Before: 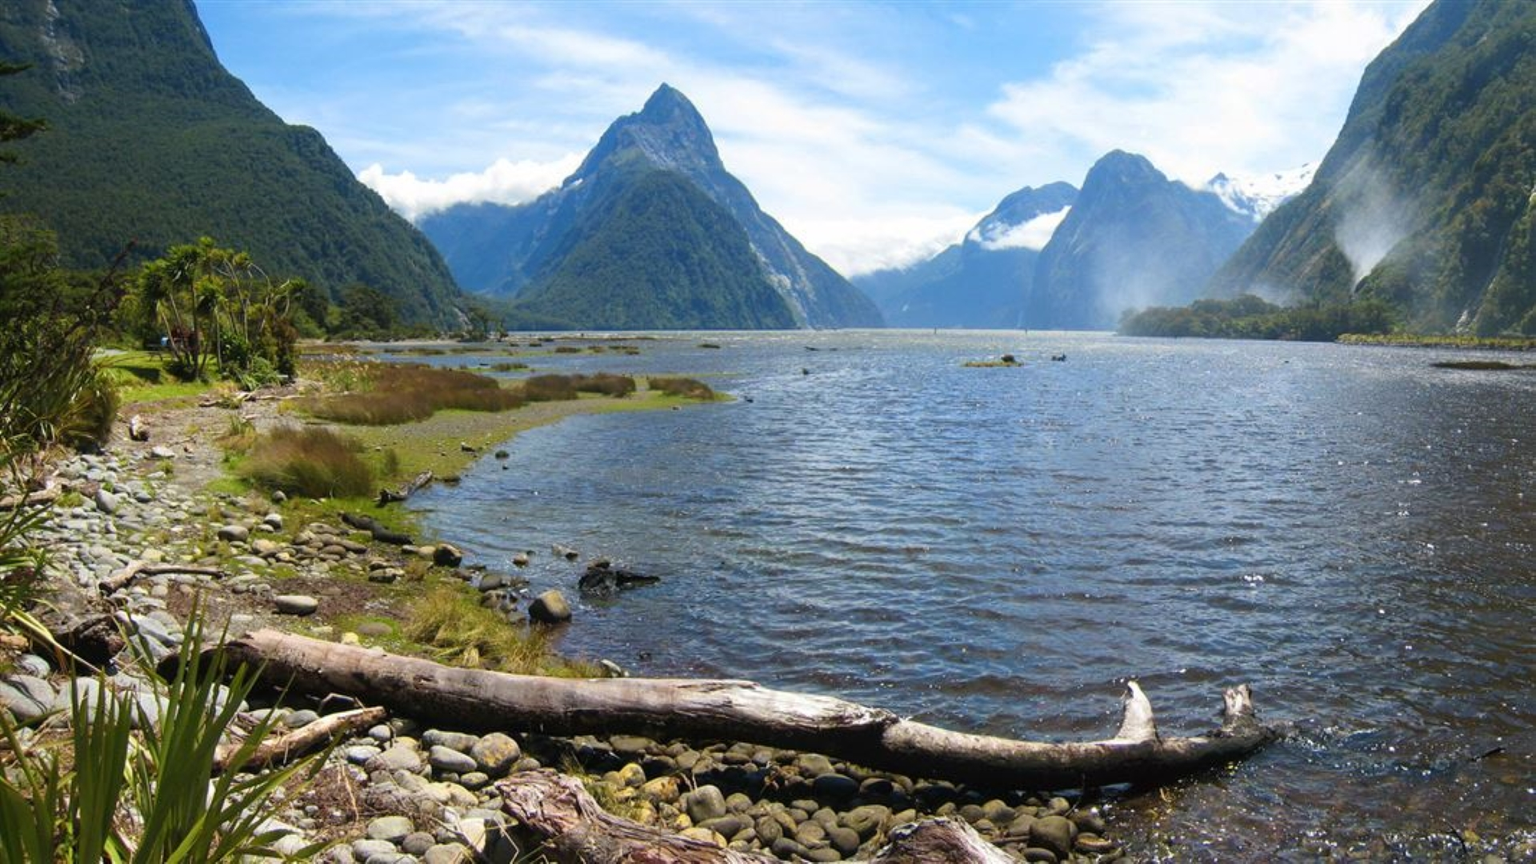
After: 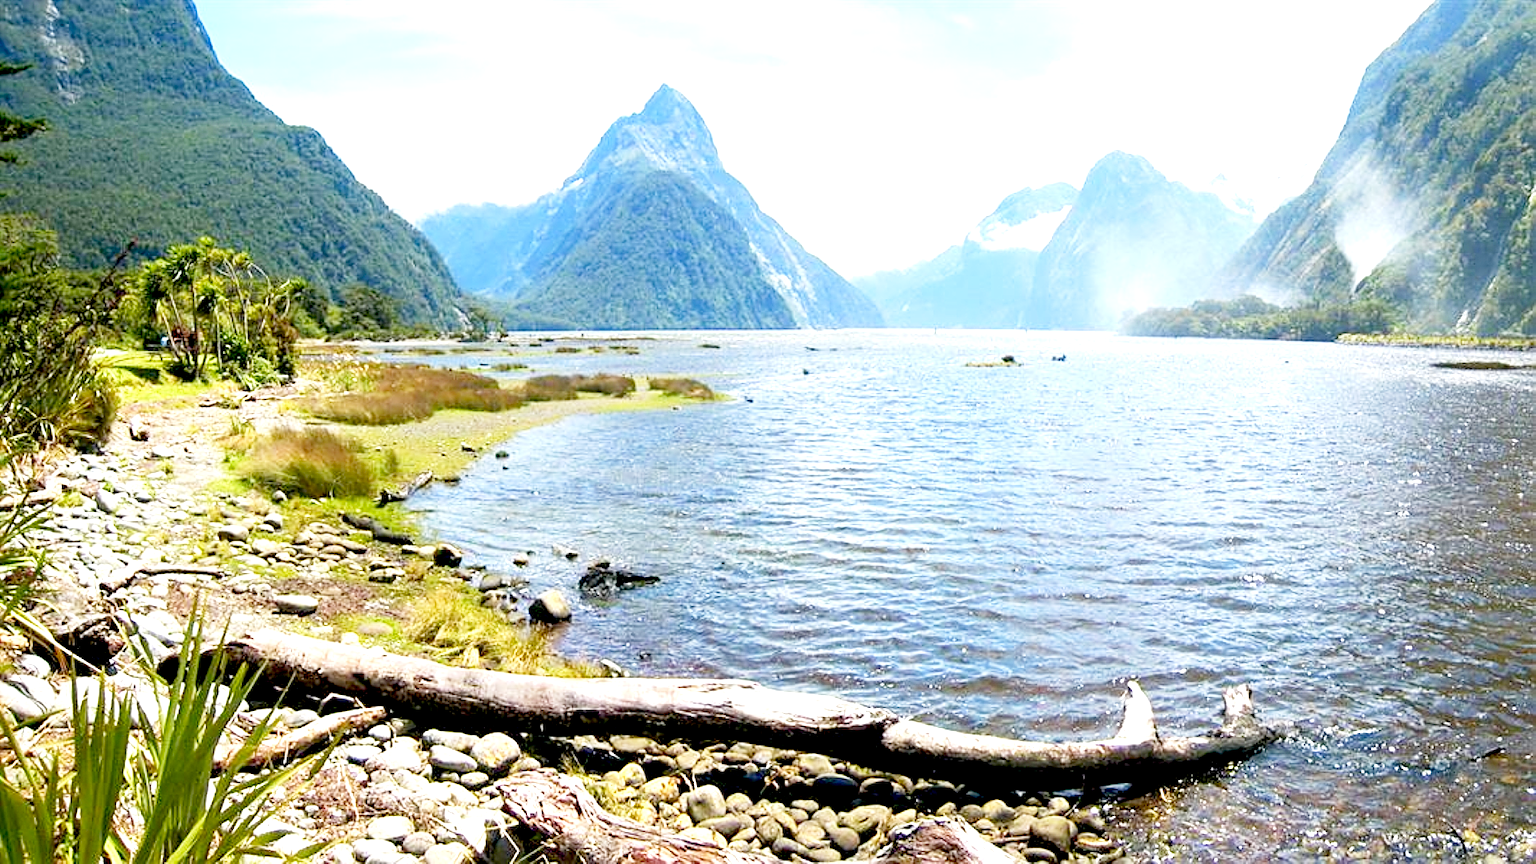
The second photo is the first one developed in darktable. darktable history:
sharpen: amount 0.569
exposure: black level correction 0.009, exposure 1.413 EV, compensate exposure bias true, compensate highlight preservation false
base curve: curves: ch0 [(0, 0) (0.204, 0.334) (0.55, 0.733) (1, 1)], preserve colors none
